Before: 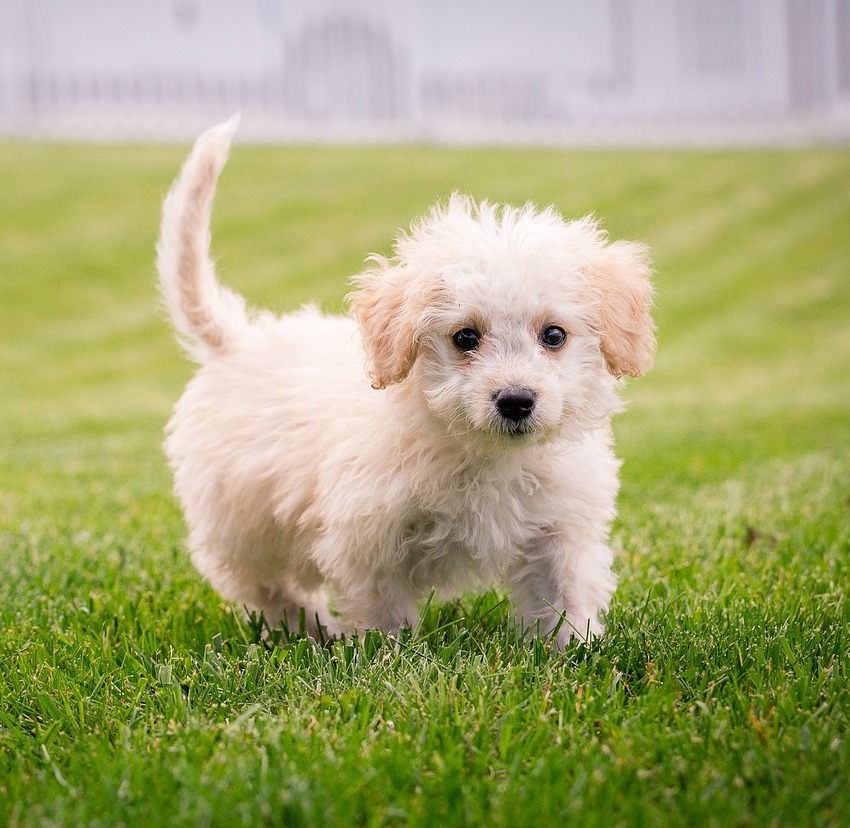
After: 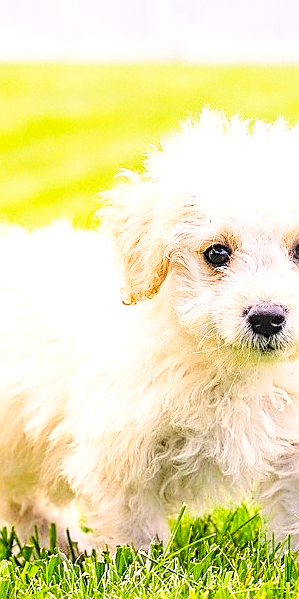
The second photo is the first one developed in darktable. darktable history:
sharpen: amount 0.75
contrast brightness saturation: contrast 0.14, brightness 0.21
crop and rotate: left 29.476%, top 10.214%, right 35.32%, bottom 17.333%
local contrast: detail 130%
base curve: curves: ch0 [(0, 0) (0.204, 0.334) (0.55, 0.733) (1, 1)], preserve colors none
exposure: exposure 0.6 EV, compensate highlight preservation false
color balance rgb: linear chroma grading › global chroma 15%, perceptual saturation grading › global saturation 30%
